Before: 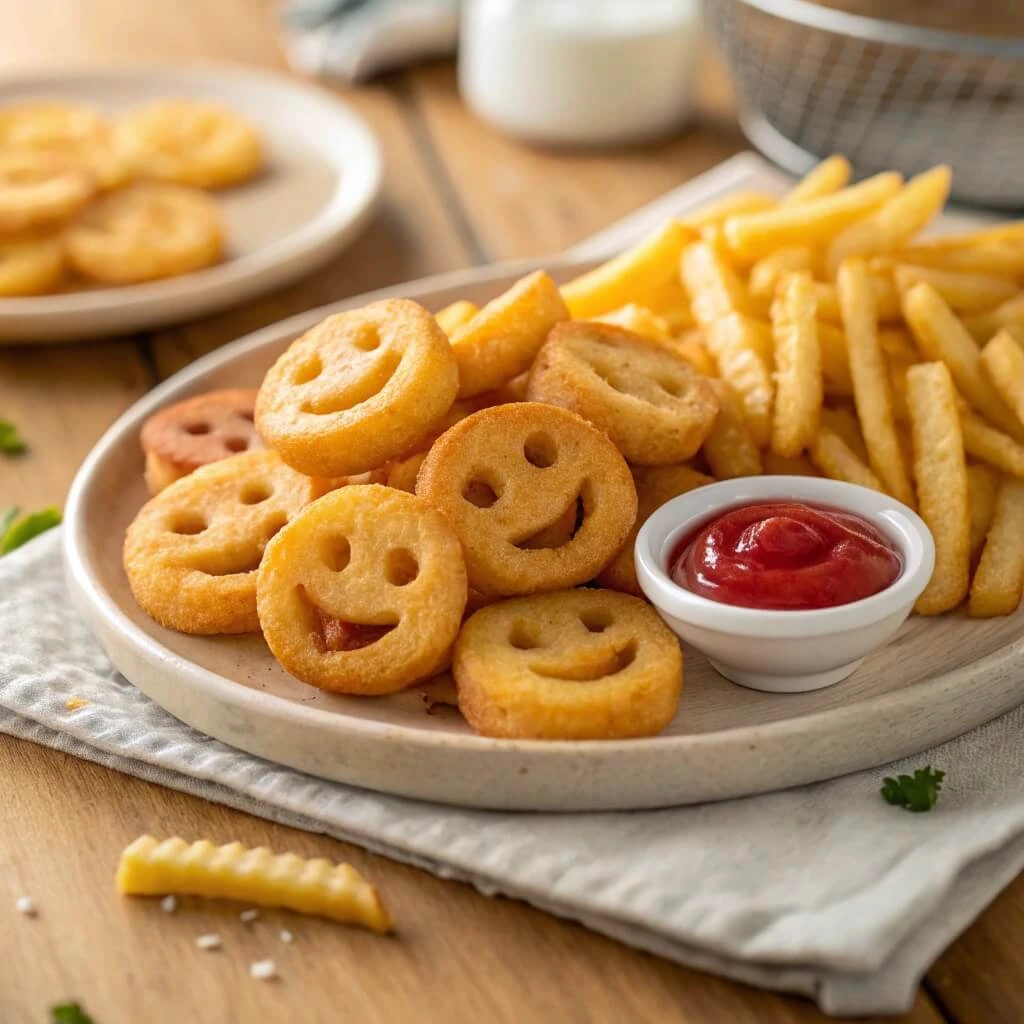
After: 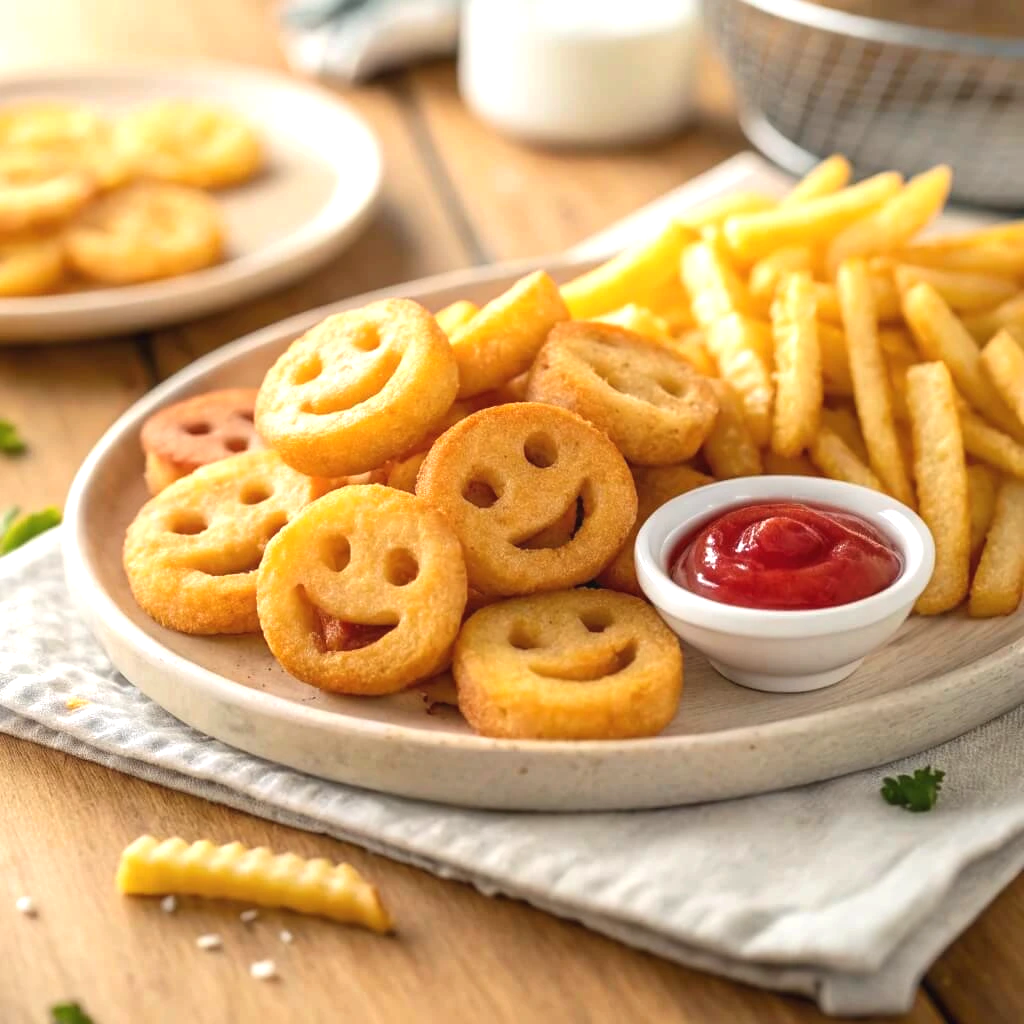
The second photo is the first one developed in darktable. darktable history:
exposure: black level correction -0.002, exposure 0.543 EV, compensate exposure bias true, compensate highlight preservation false
